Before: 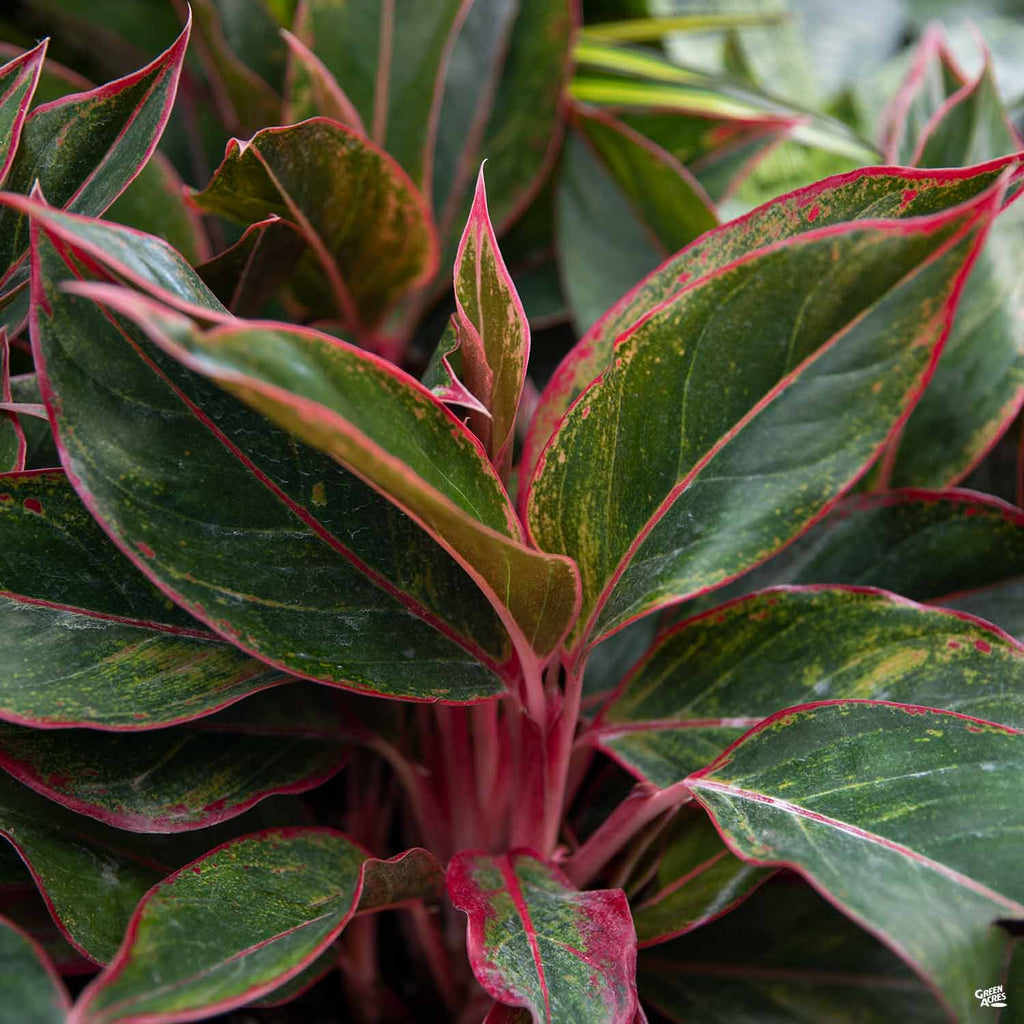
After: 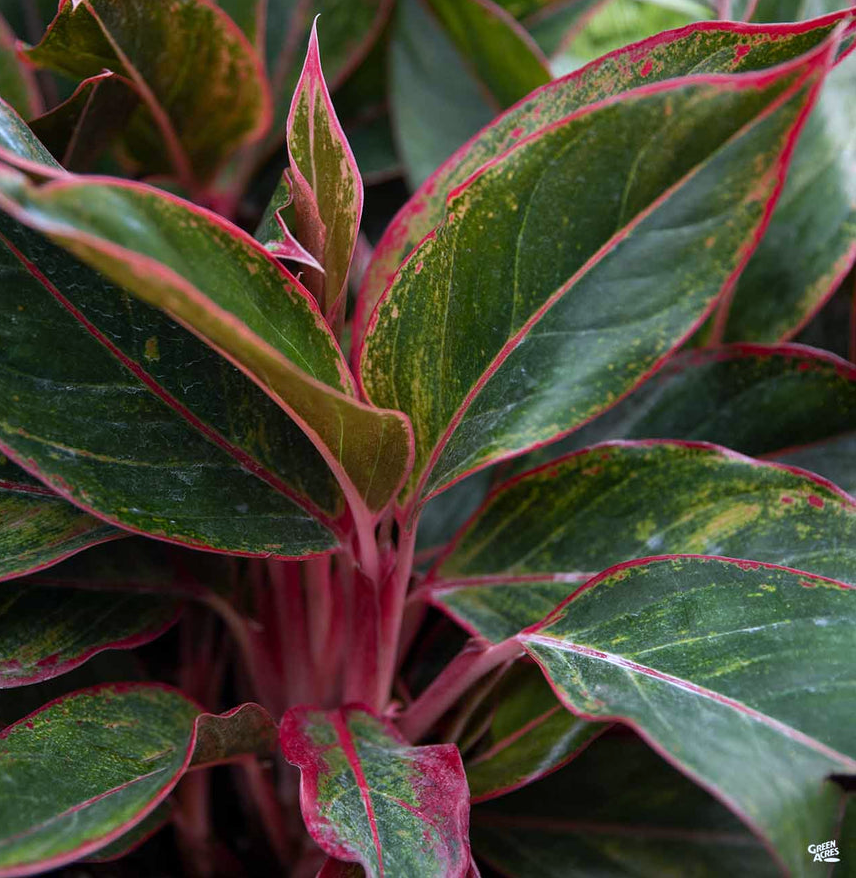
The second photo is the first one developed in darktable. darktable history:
white balance: red 0.954, blue 1.079
tone equalizer: on, module defaults
crop: left 16.315%, top 14.246%
